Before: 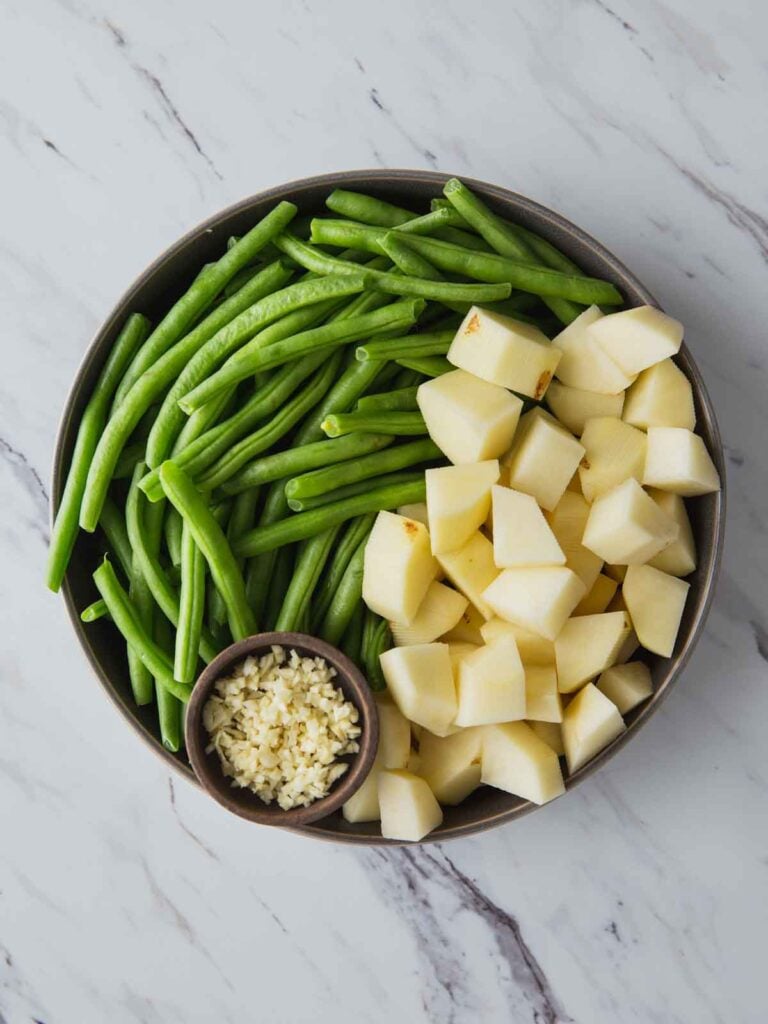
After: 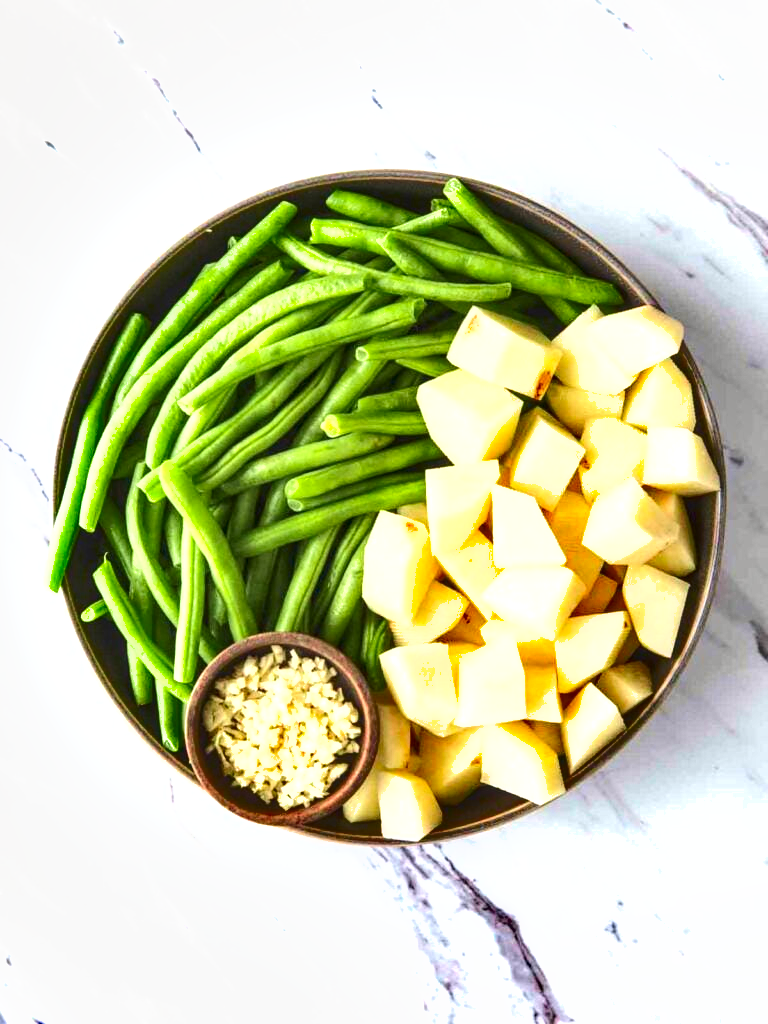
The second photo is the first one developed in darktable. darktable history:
exposure: black level correction 0, exposure 1.456 EV, compensate highlight preservation false
local contrast: on, module defaults
shadows and highlights: highlights color adjustment 89.23%, soften with gaussian
tone curve: curves: ch0 [(0, 0.021) (0.049, 0.044) (0.152, 0.14) (0.328, 0.357) (0.473, 0.529) (0.641, 0.705) (0.868, 0.887) (1, 0.969)]; ch1 [(0, 0) (0.322, 0.328) (0.43, 0.425) (0.474, 0.466) (0.502, 0.503) (0.522, 0.526) (0.564, 0.591) (0.602, 0.632) (0.677, 0.701) (0.859, 0.885) (1, 1)]; ch2 [(0, 0) (0.33, 0.301) (0.447, 0.44) (0.502, 0.505) (0.535, 0.554) (0.565, 0.598) (0.618, 0.629) (1, 1)], color space Lab, independent channels, preserve colors none
